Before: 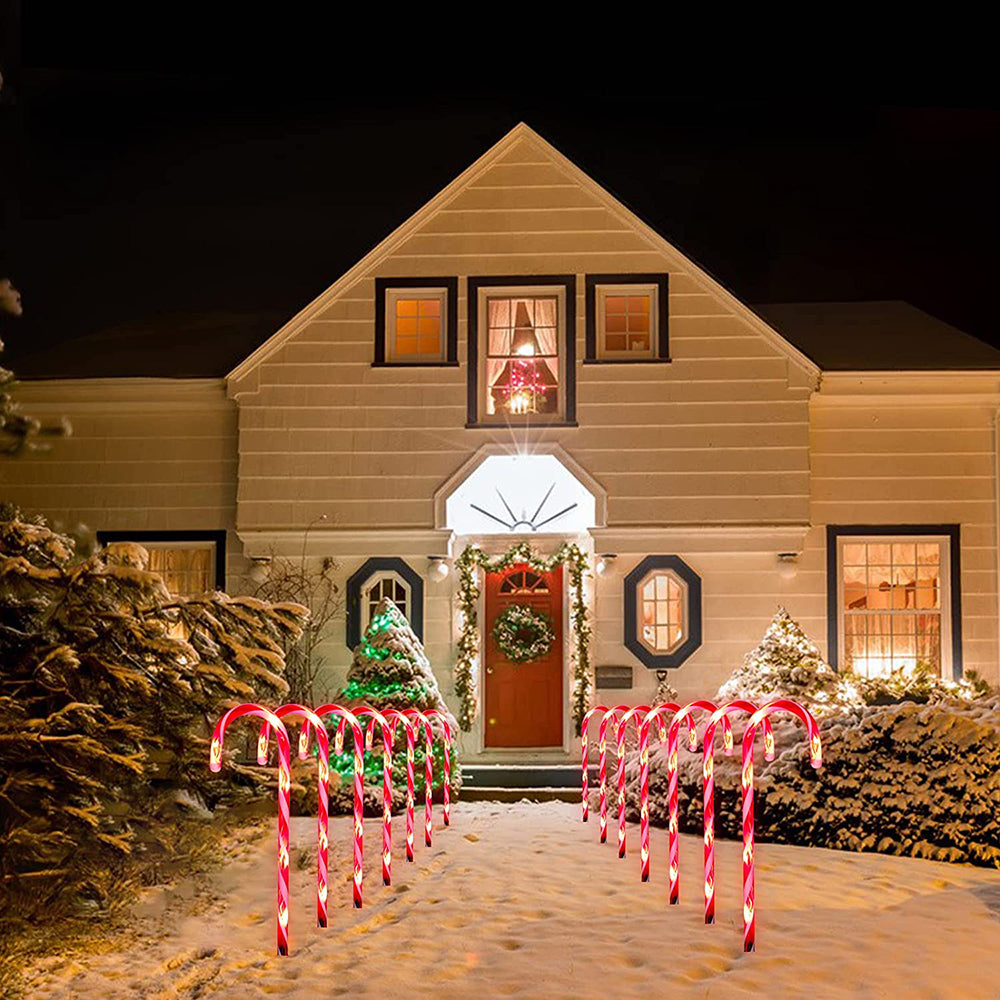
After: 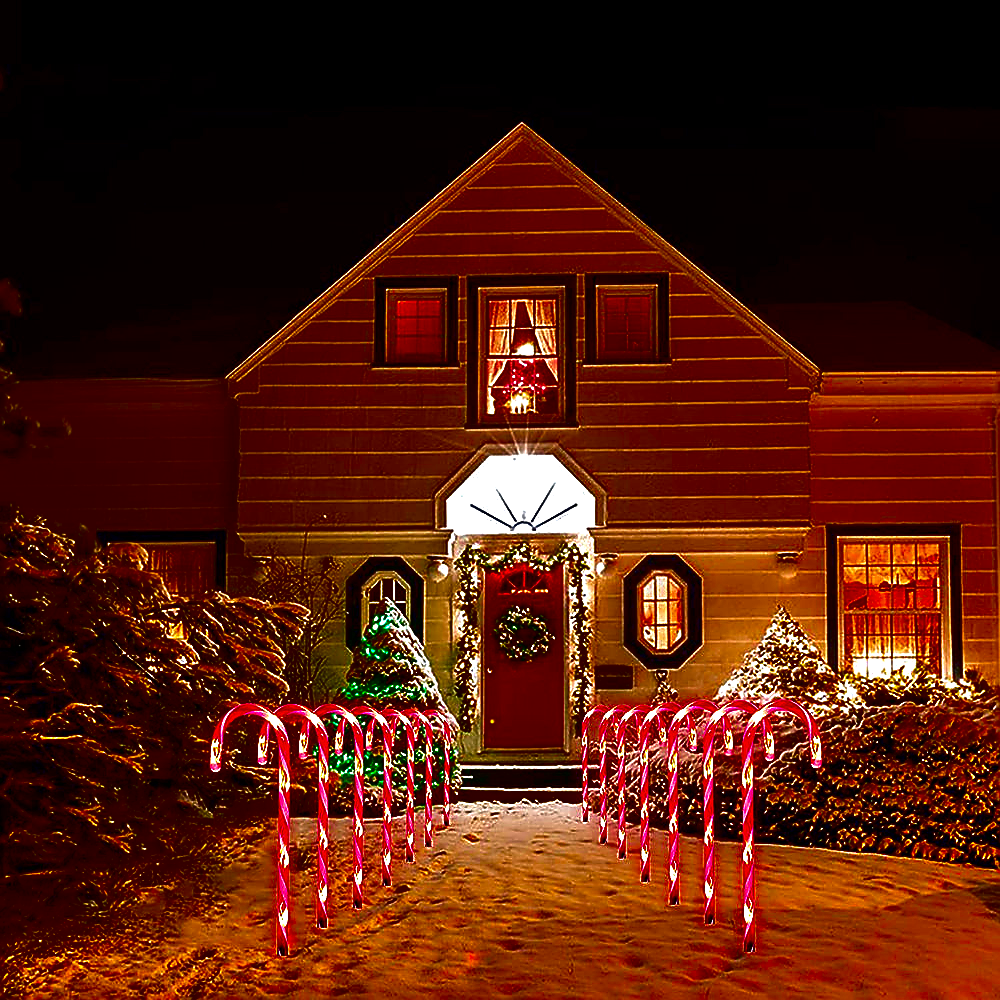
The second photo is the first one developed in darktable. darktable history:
sharpen: radius 1.4, amount 1.25, threshold 0.7
contrast brightness saturation: brightness -1, saturation 1
tone equalizer: -8 EV -0.417 EV, -7 EV -0.389 EV, -6 EV -0.333 EV, -5 EV -0.222 EV, -3 EV 0.222 EV, -2 EV 0.333 EV, -1 EV 0.389 EV, +0 EV 0.417 EV, edges refinement/feathering 500, mask exposure compensation -1.57 EV, preserve details no
